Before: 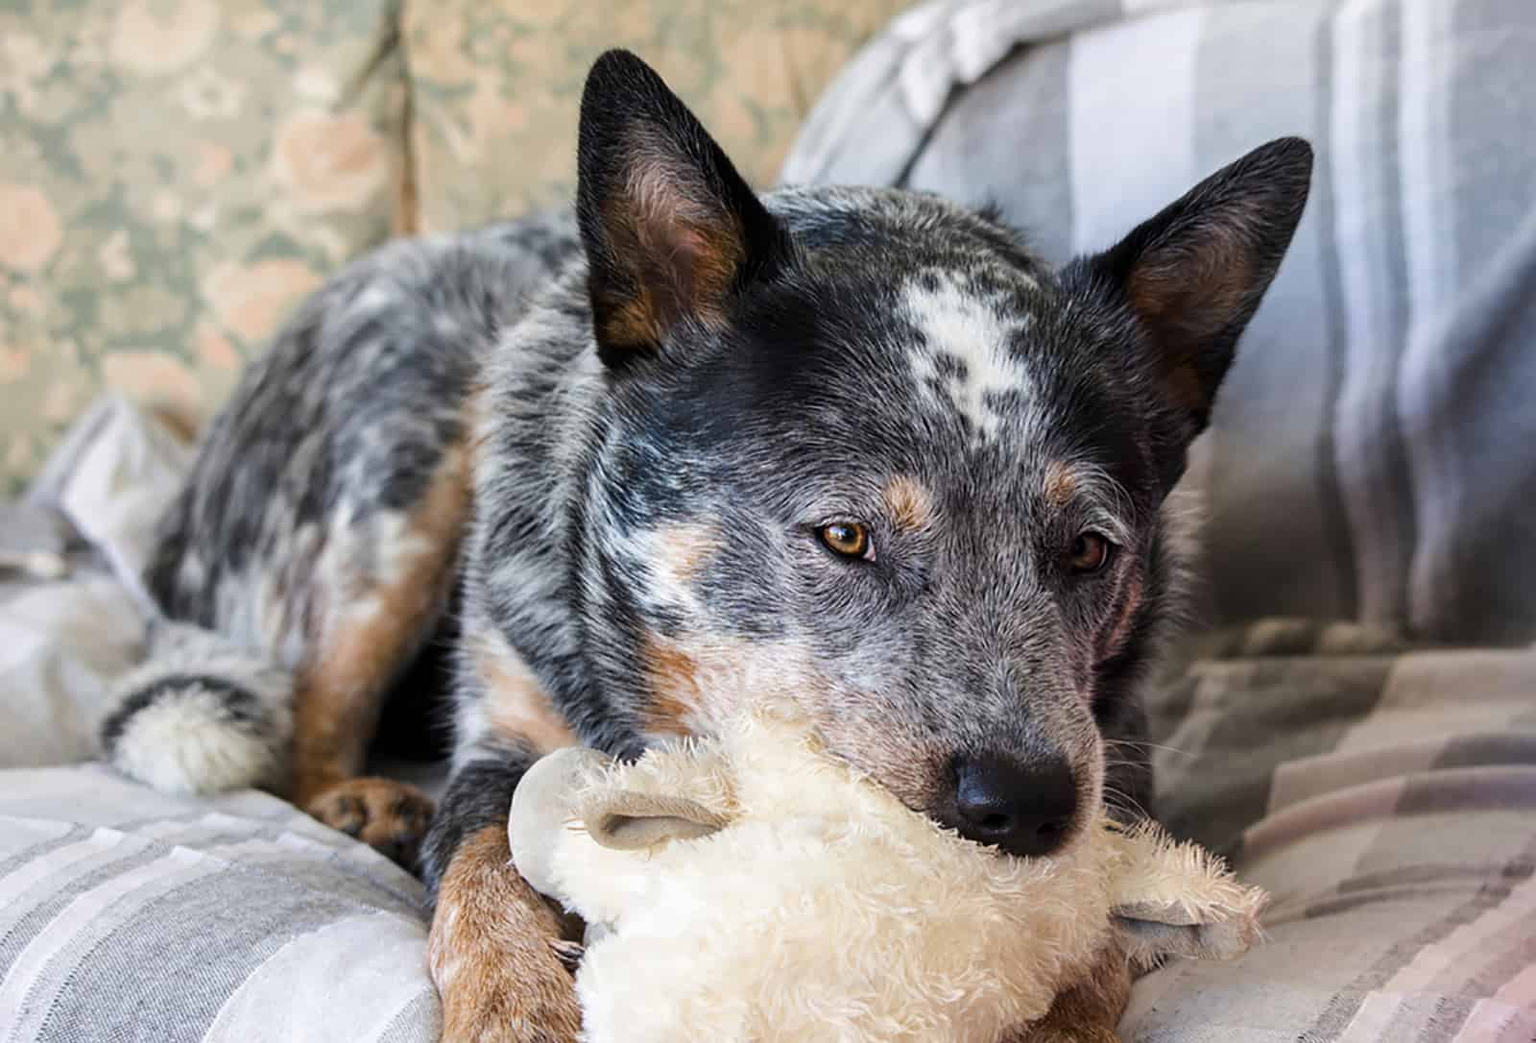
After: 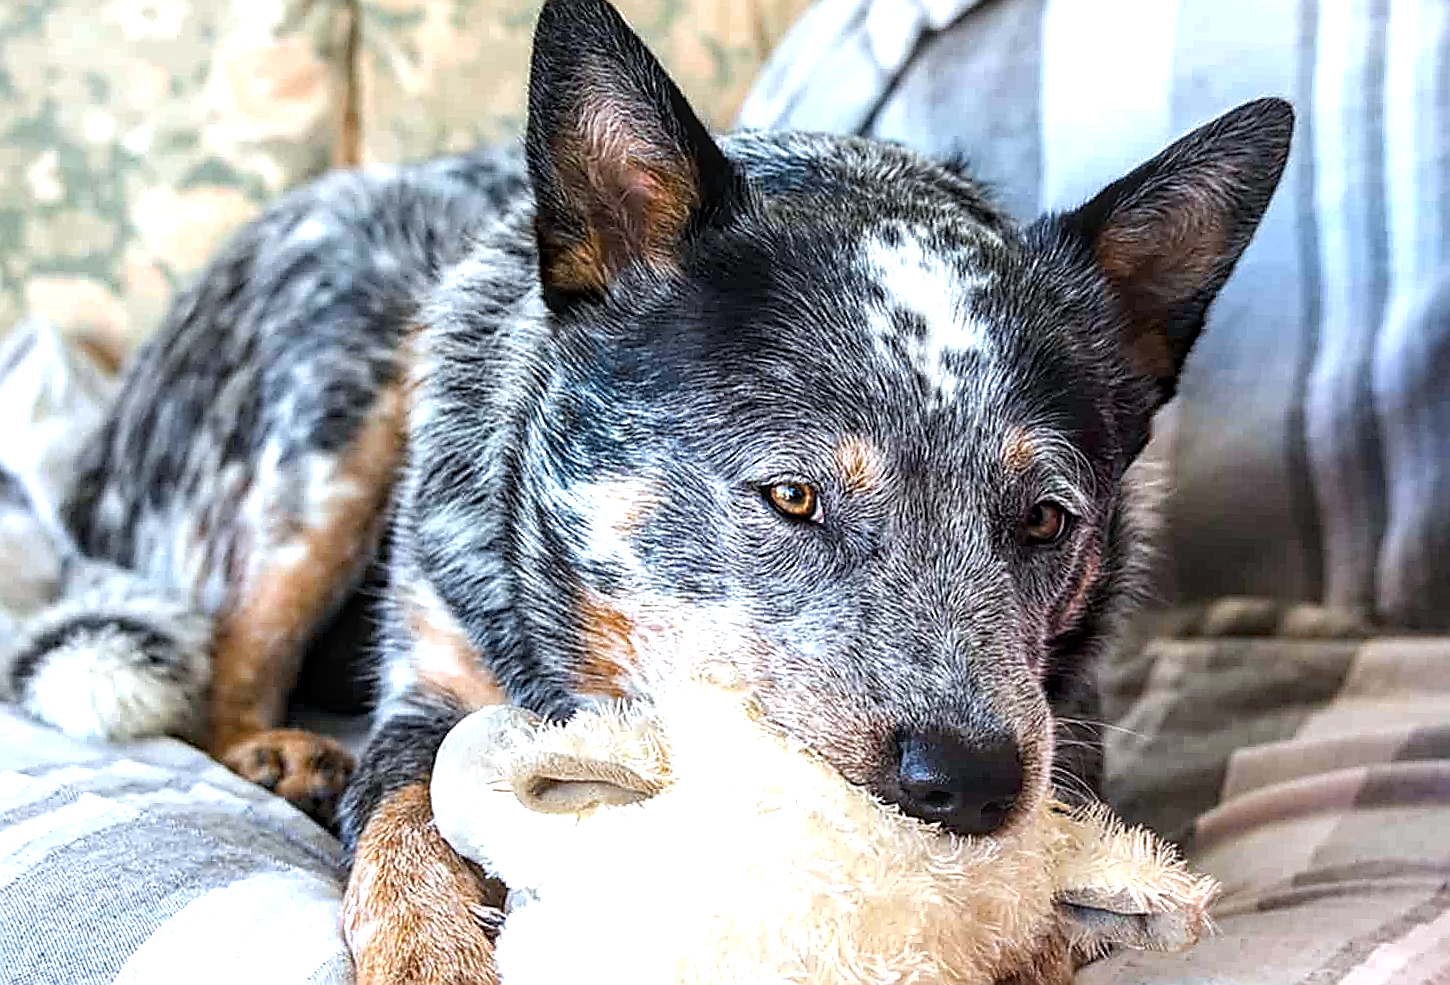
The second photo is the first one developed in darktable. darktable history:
exposure: black level correction 0, exposure 0.692 EV, compensate highlight preservation false
sharpen: radius 1.421, amount 1.25, threshold 0.608
haze removal: compatibility mode true, adaptive false
crop and rotate: angle -2.09°, left 3.08%, top 3.674%, right 1.462%, bottom 0.749%
local contrast: detail 130%
color calibration: output R [1.063, -0.012, -0.003, 0], output G [0, 1.022, 0.021, 0], output B [-0.079, 0.047, 1, 0], x 0.37, y 0.382, temperature 4316.32 K
